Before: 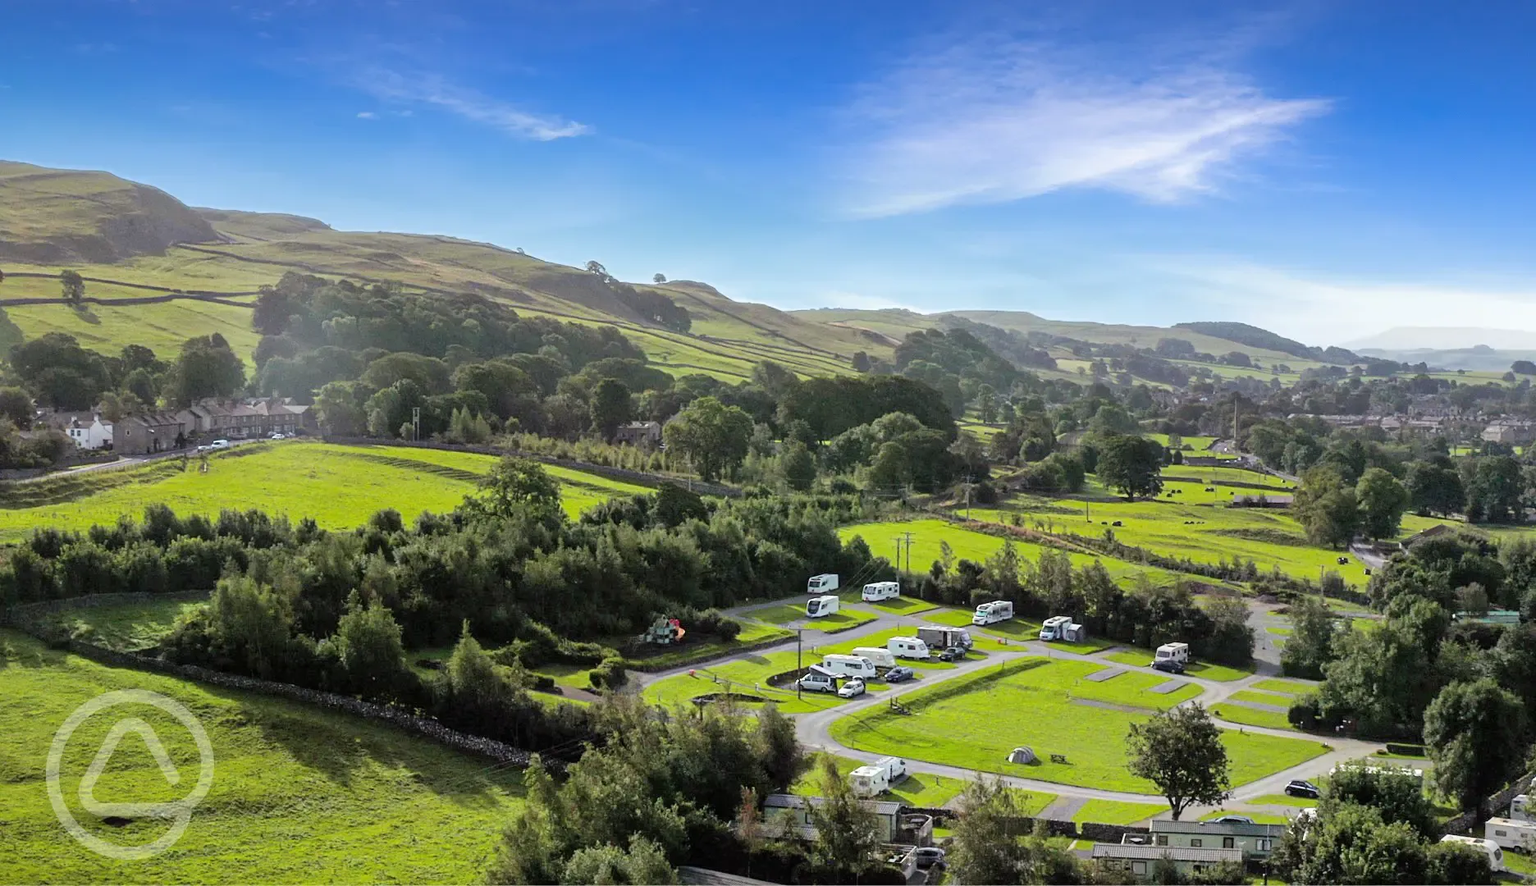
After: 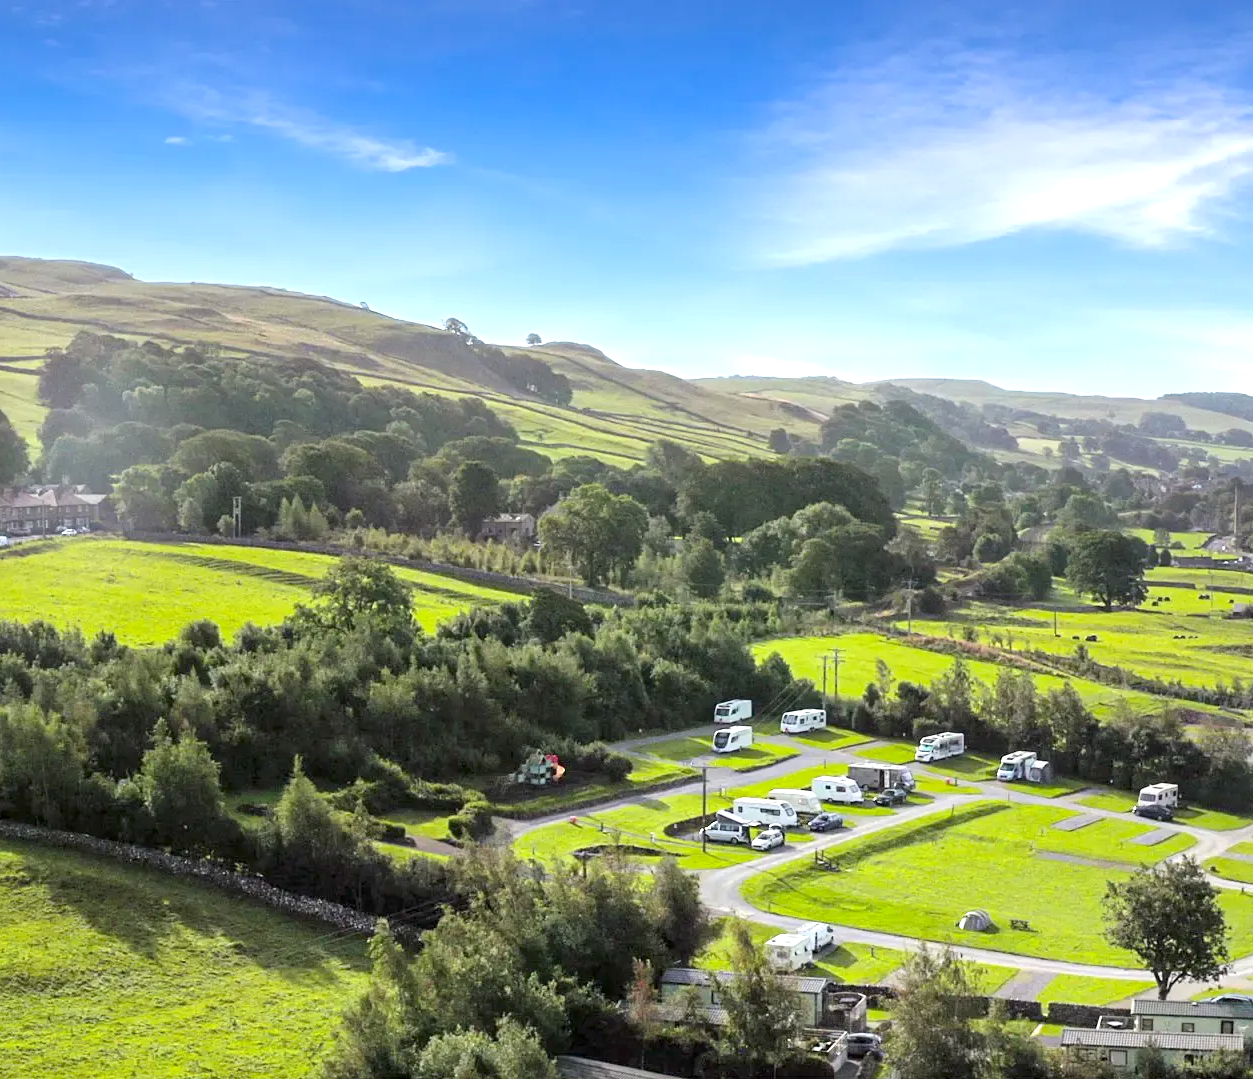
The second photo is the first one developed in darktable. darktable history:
exposure: black level correction 0.002, compensate exposure bias true, compensate highlight preservation false
color balance rgb: perceptual saturation grading › global saturation 0.612%, perceptual saturation grading › mid-tones 11.827%, perceptual brilliance grading › global brilliance 10.714%, contrast 4.994%
crop and rotate: left 14.432%, right 18.606%
